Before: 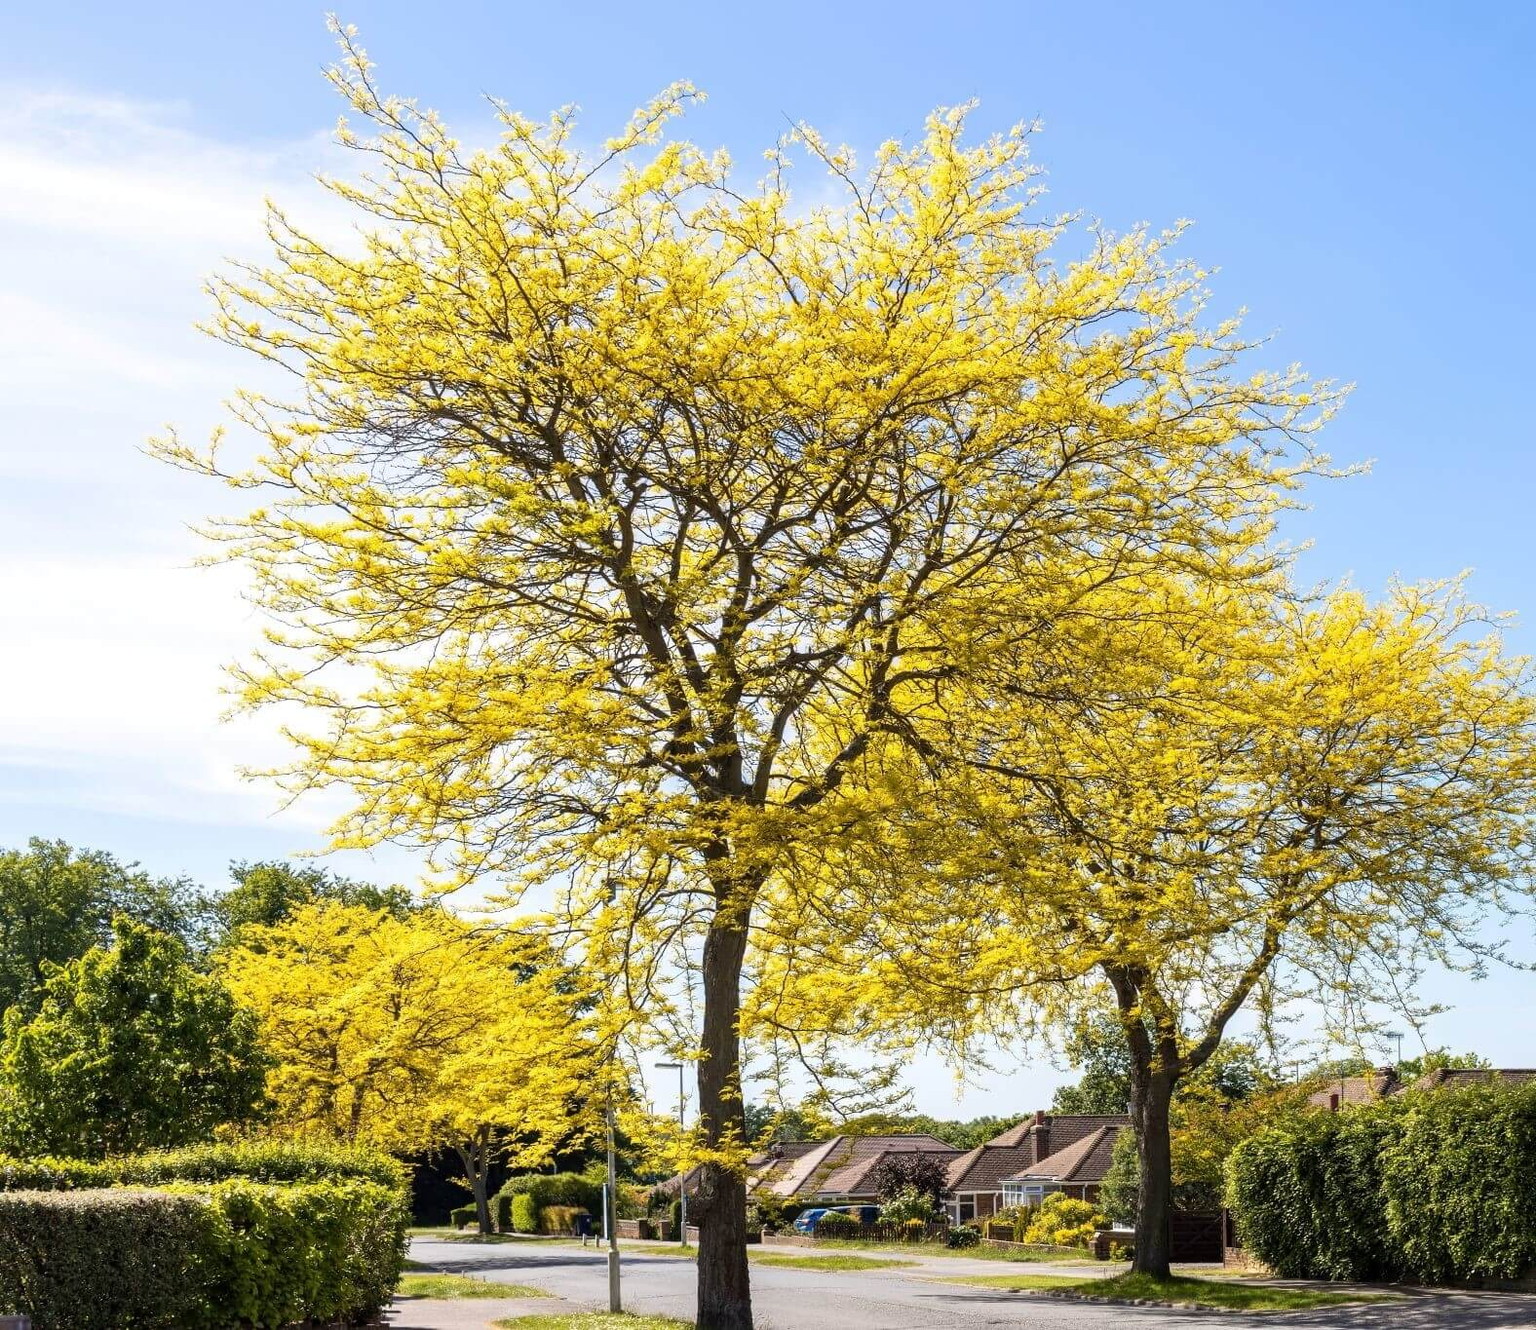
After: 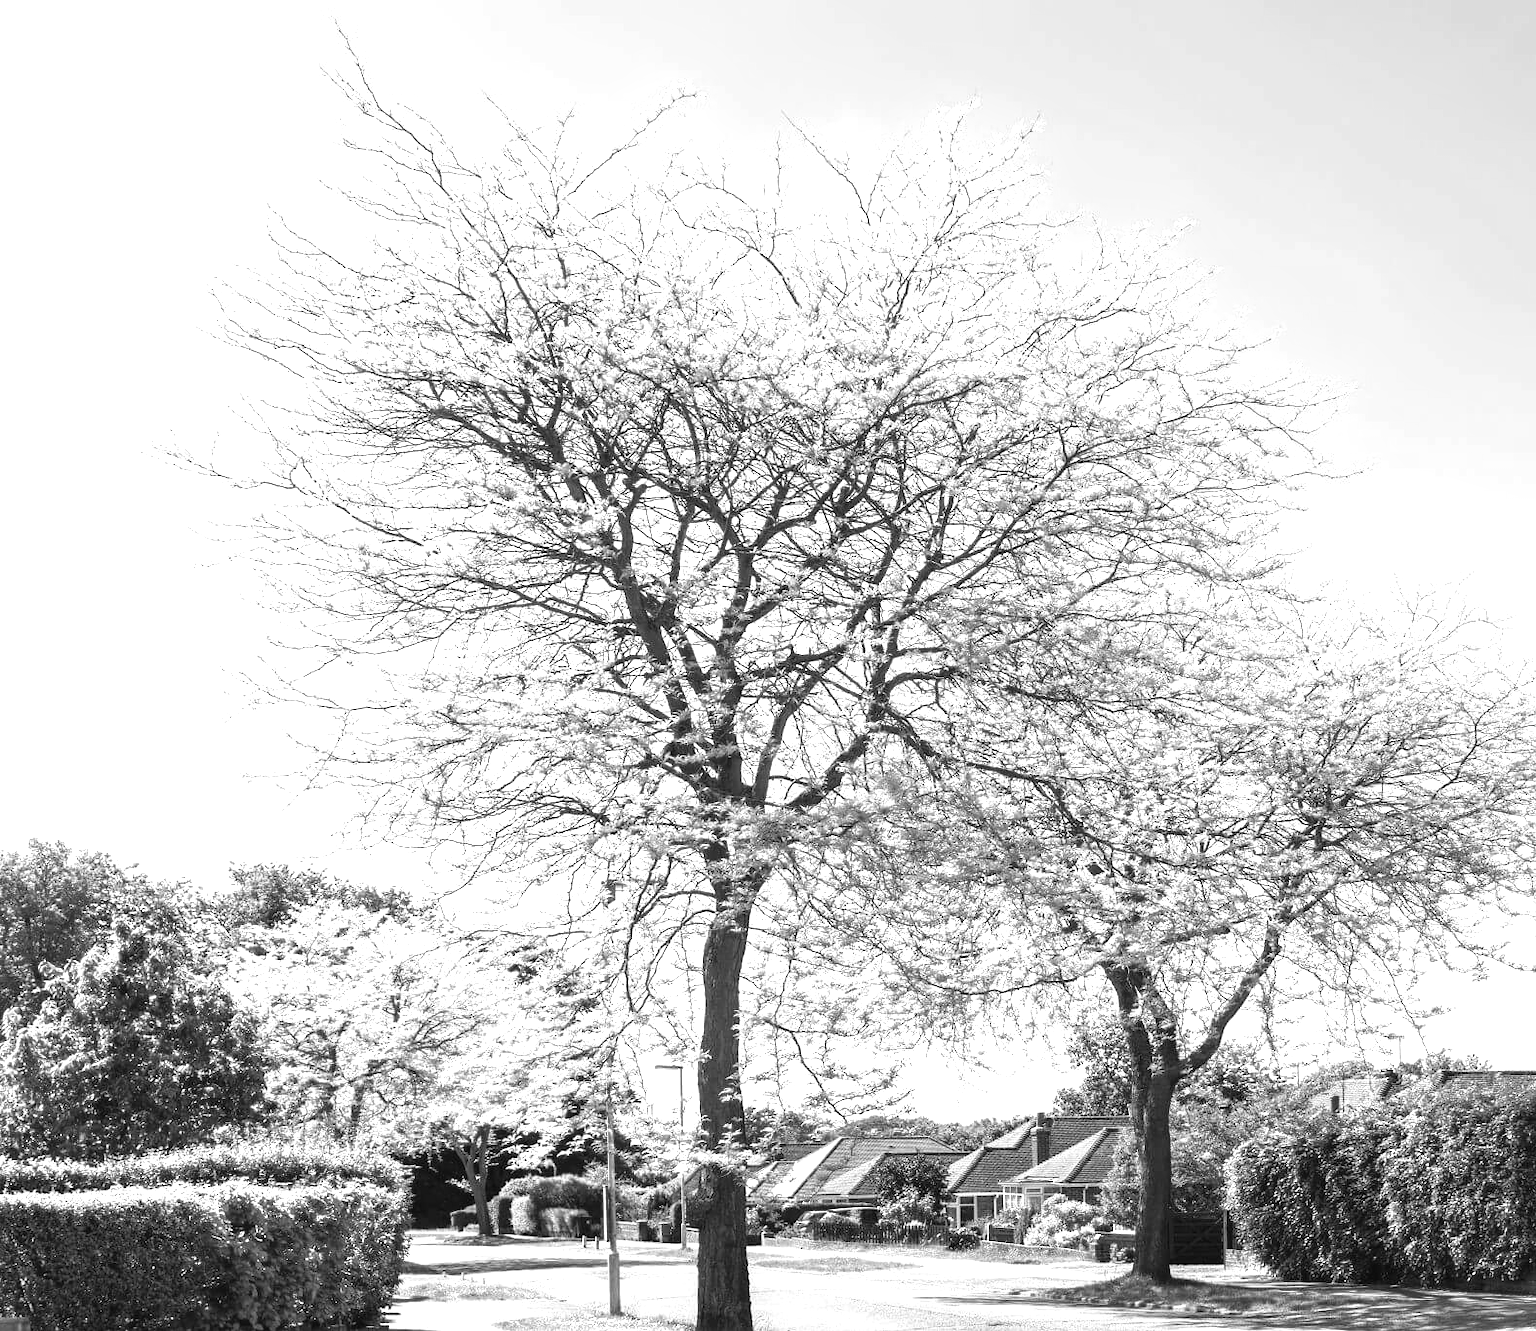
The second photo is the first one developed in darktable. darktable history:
exposure: black level correction -0.002, exposure 1.115 EV, compensate highlight preservation false
monochrome: a -71.75, b 75.82
crop and rotate: left 0.126%
